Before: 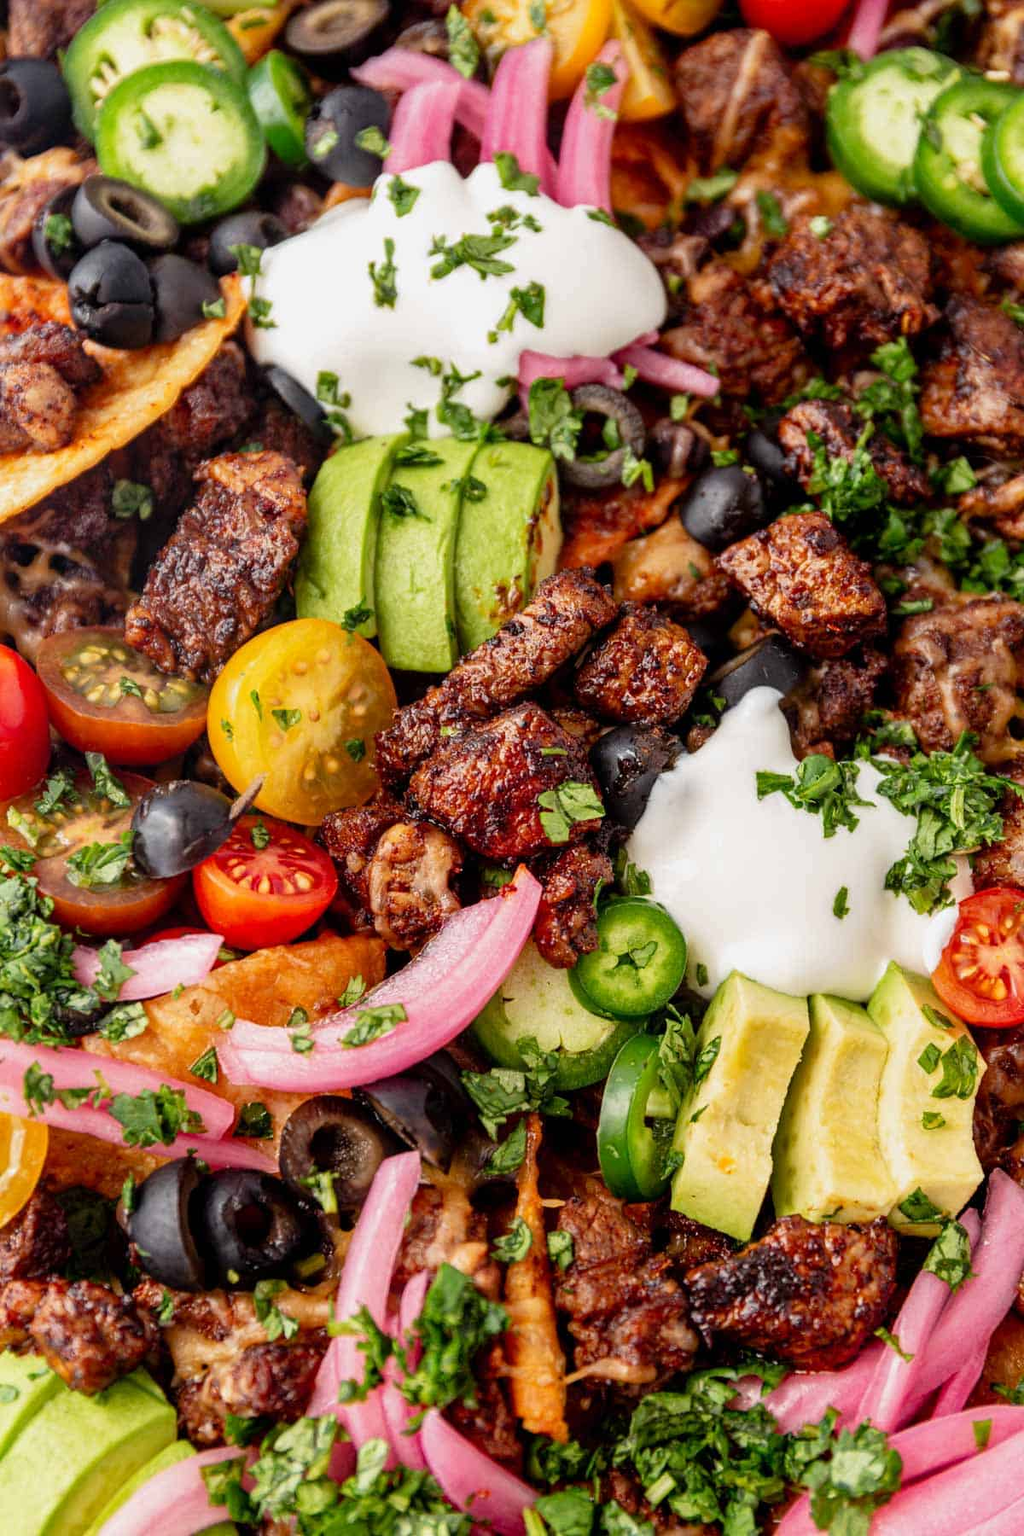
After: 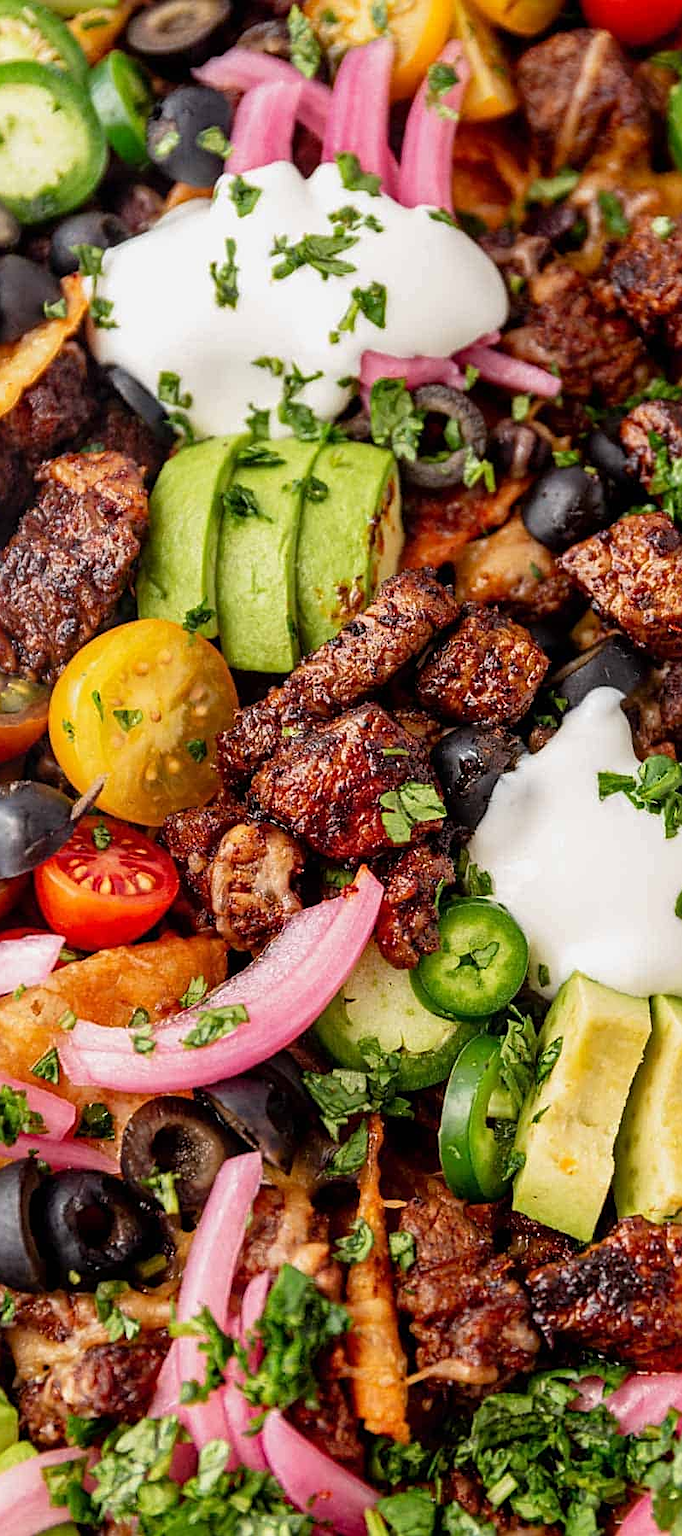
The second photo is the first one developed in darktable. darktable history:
sharpen: on, module defaults
crop and rotate: left 15.573%, right 17.768%
